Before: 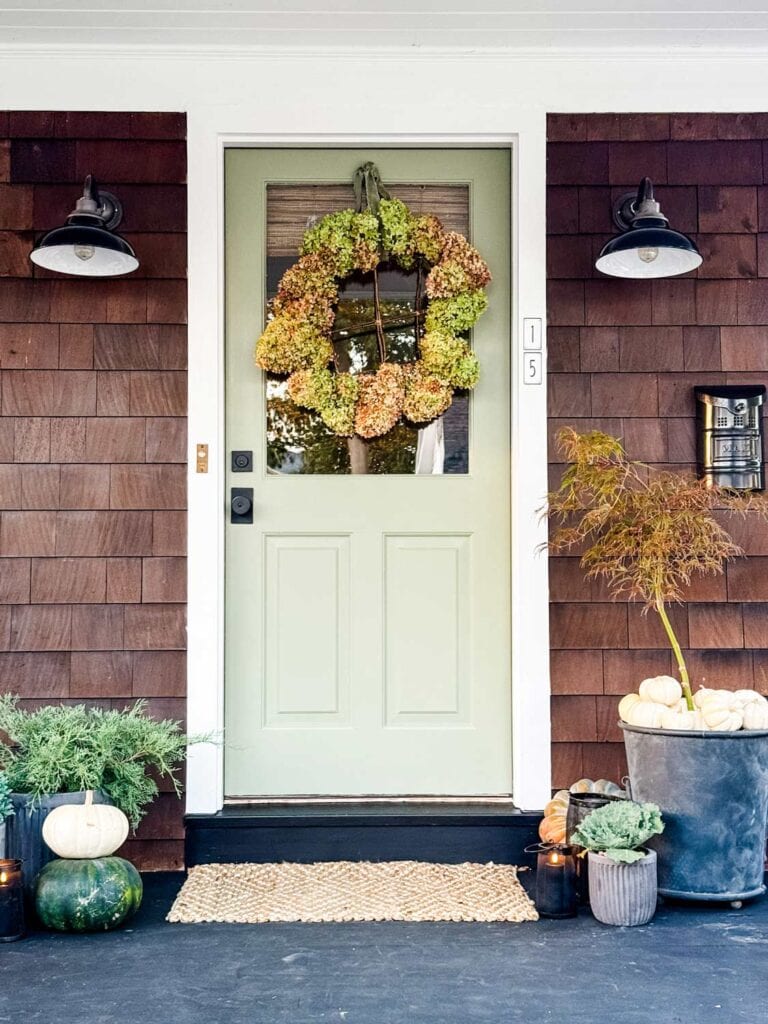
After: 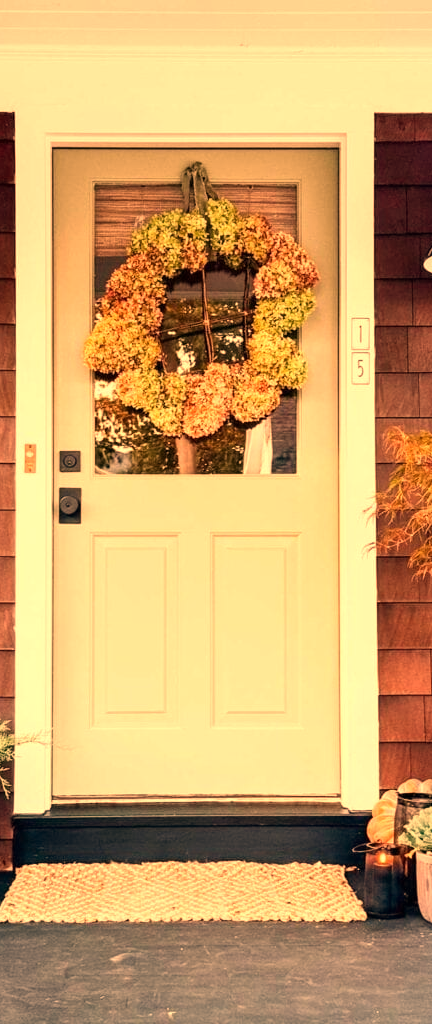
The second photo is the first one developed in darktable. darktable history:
white balance: red 1.467, blue 0.684
crop and rotate: left 22.516%, right 21.234%
